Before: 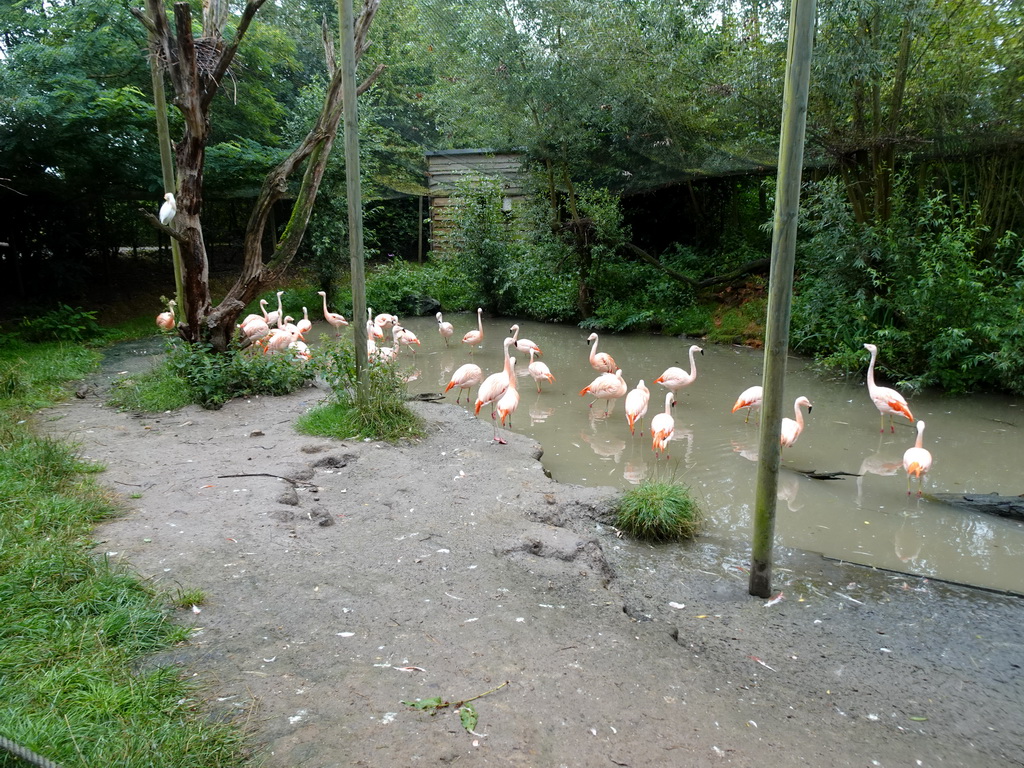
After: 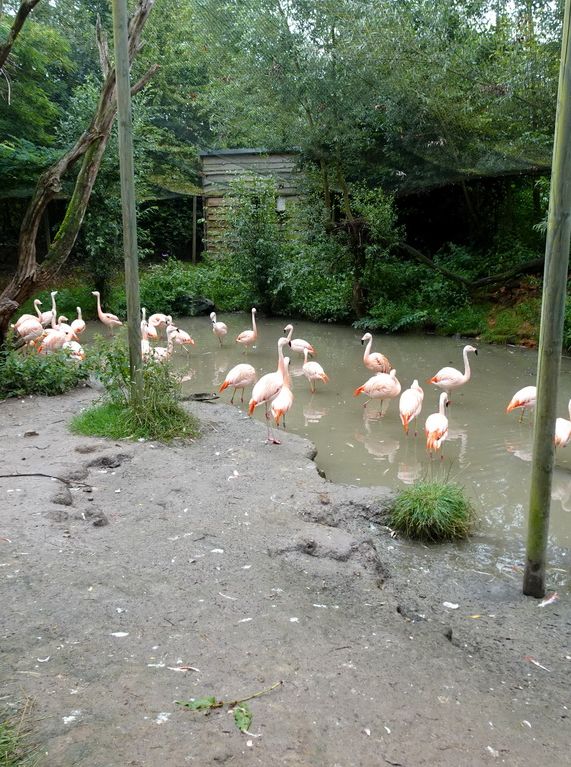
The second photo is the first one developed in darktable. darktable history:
crop: left 22.108%, right 22.062%, bottom 0.002%
